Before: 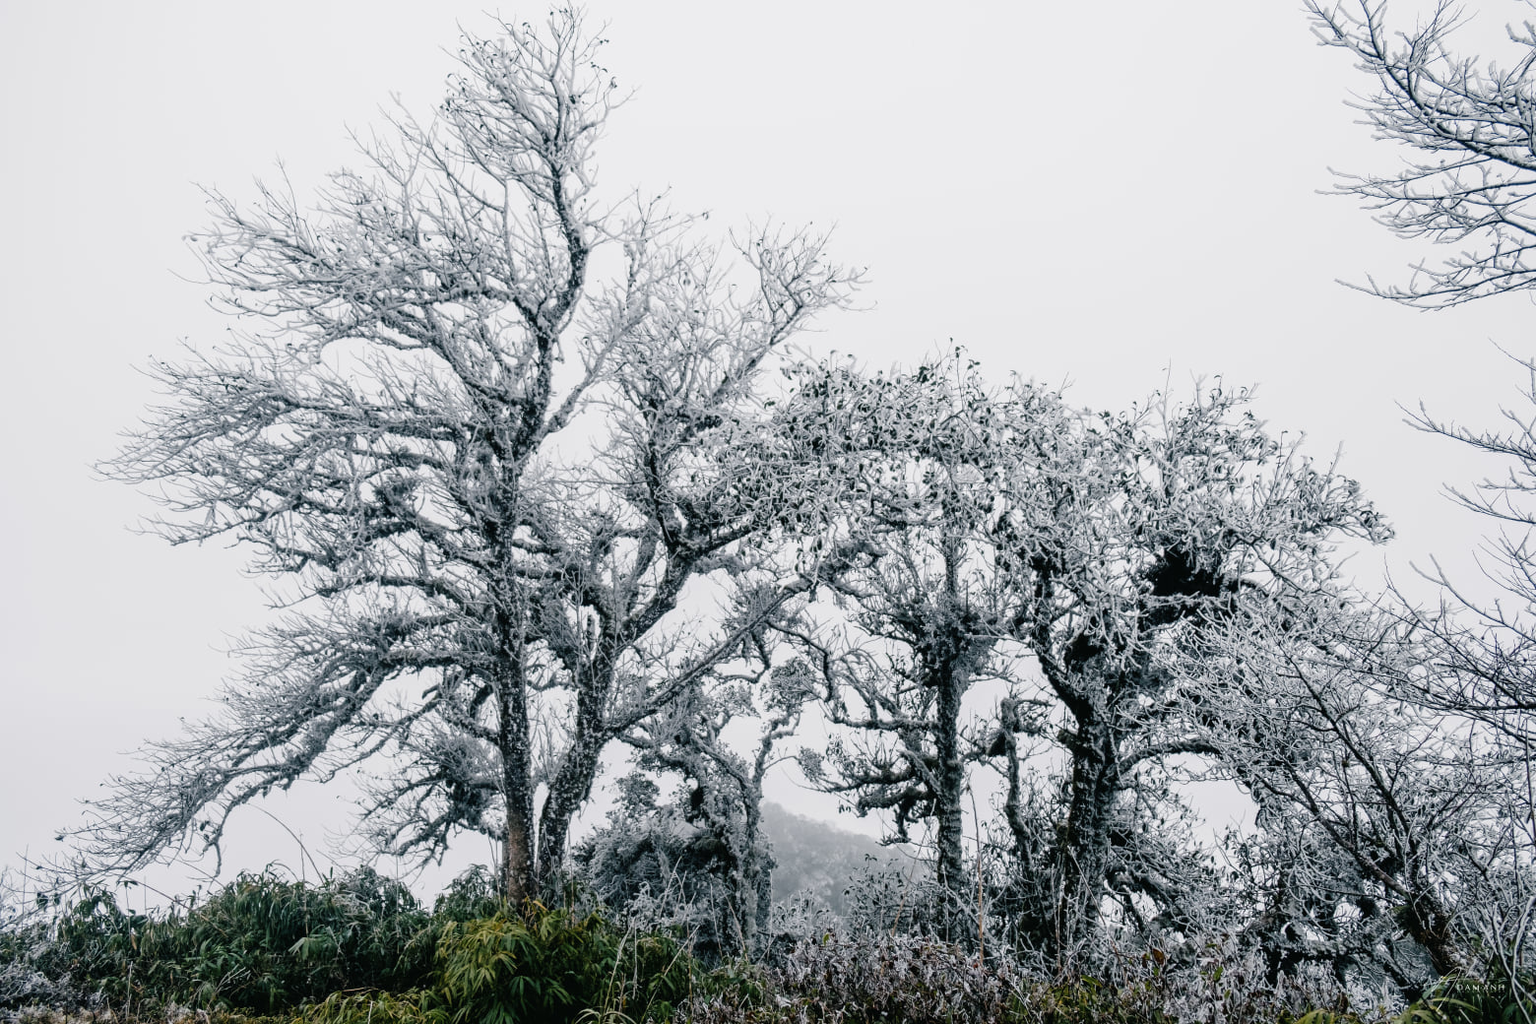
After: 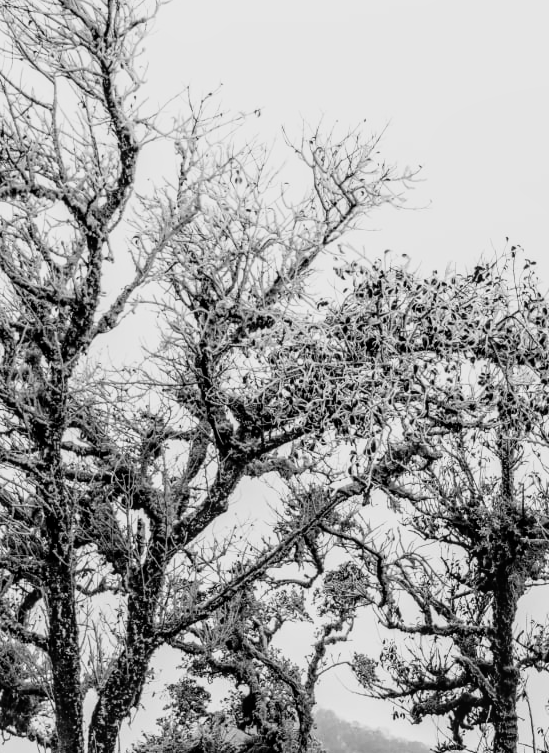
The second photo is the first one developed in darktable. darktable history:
crop and rotate: left 29.476%, top 10.214%, right 35.32%, bottom 17.333%
base curve: curves: ch0 [(0, 0) (0.025, 0.046) (0.112, 0.277) (0.467, 0.74) (0.814, 0.929) (1, 0.942)]
contrast brightness saturation: contrast -0.03, brightness -0.59, saturation -1
local contrast: on, module defaults
